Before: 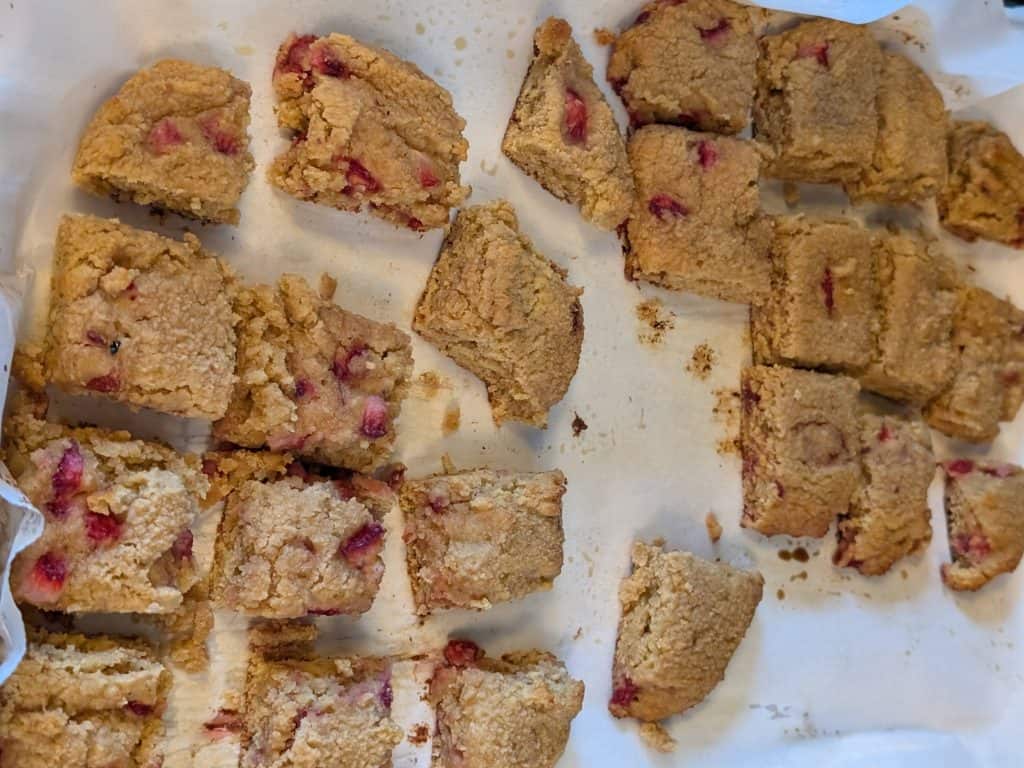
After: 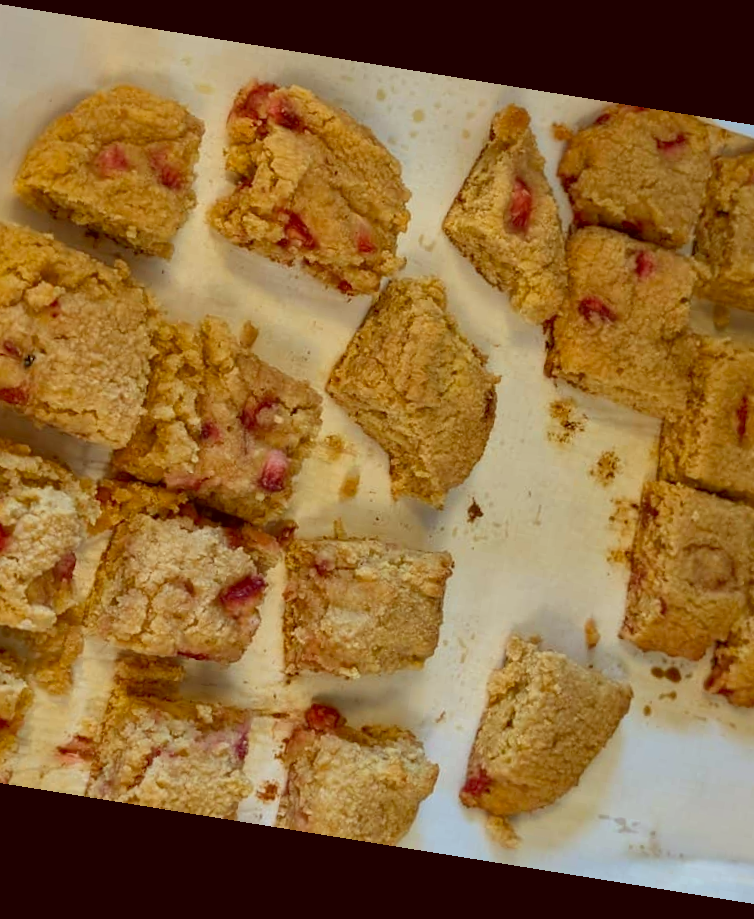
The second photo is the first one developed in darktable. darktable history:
crop and rotate: left 13.342%, right 19.991%
color correction: highlights a* -5.3, highlights b* 9.8, shadows a* 9.8, shadows b* 24.26
rotate and perspective: rotation 9.12°, automatic cropping off
shadows and highlights: on, module defaults
